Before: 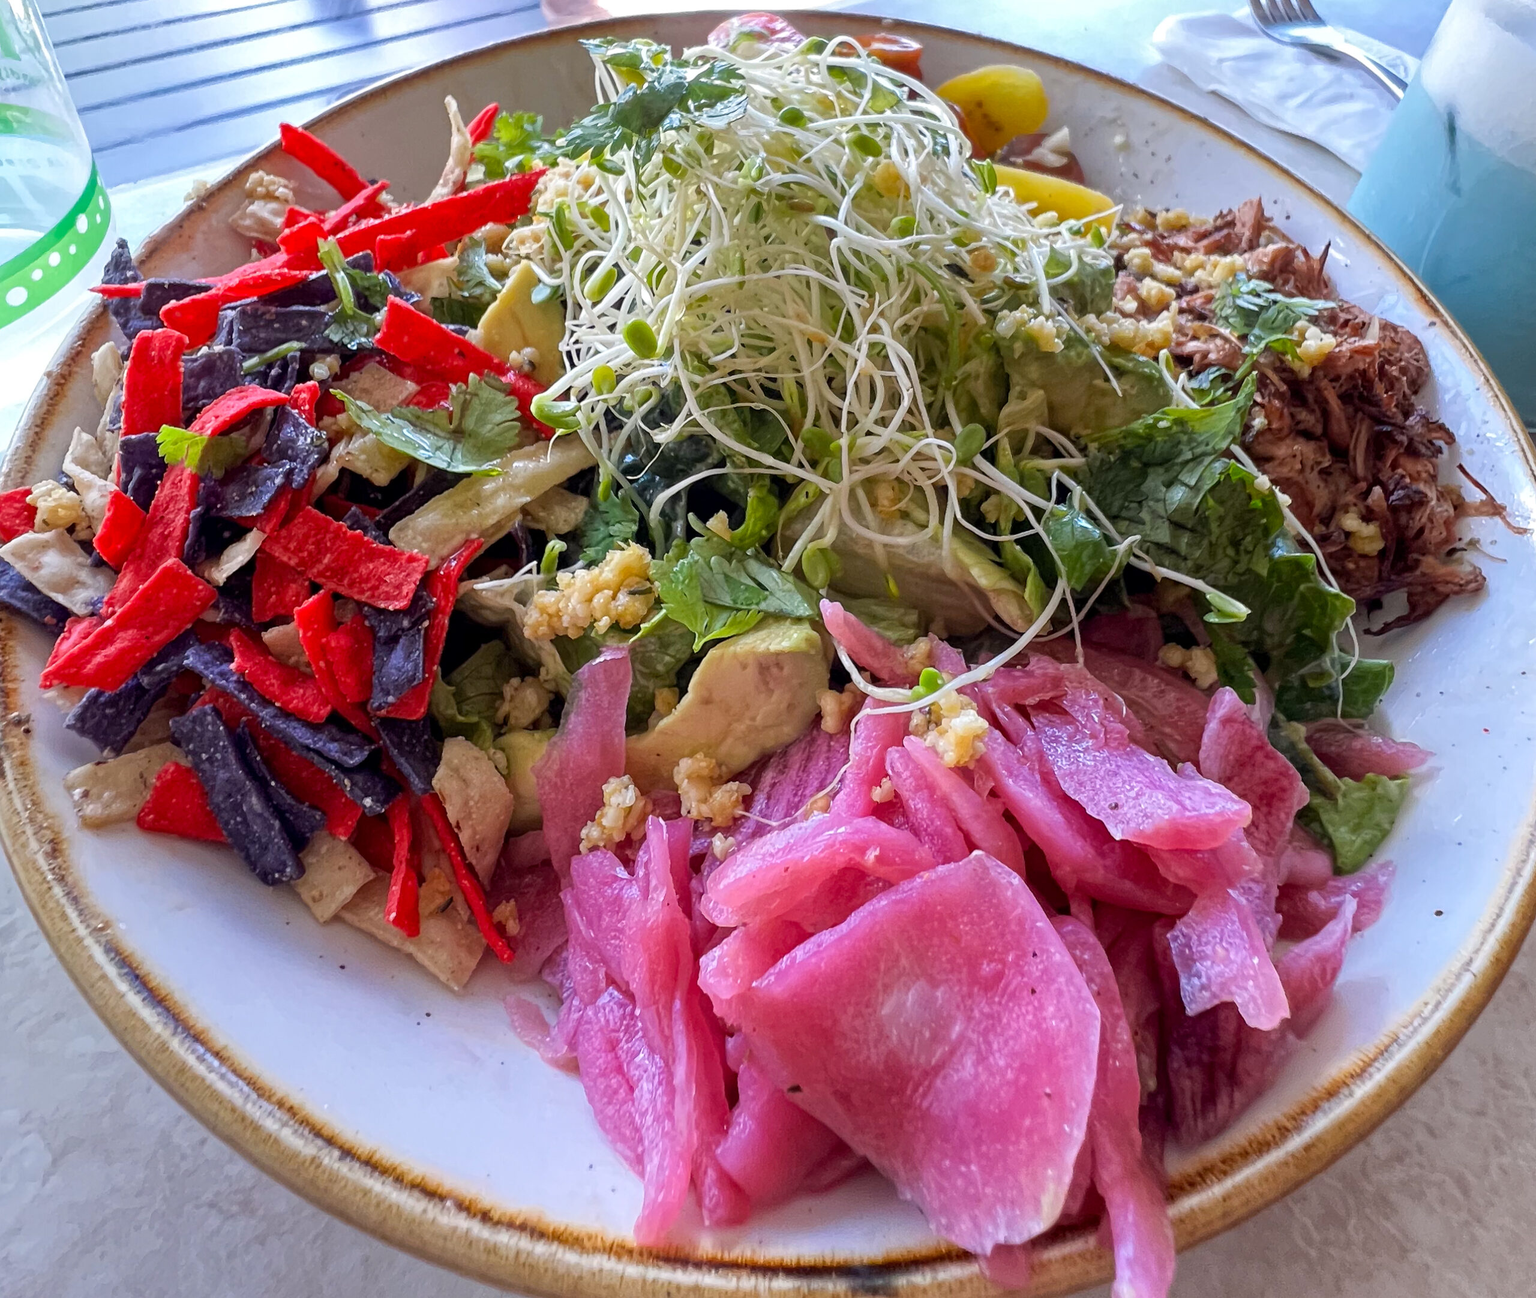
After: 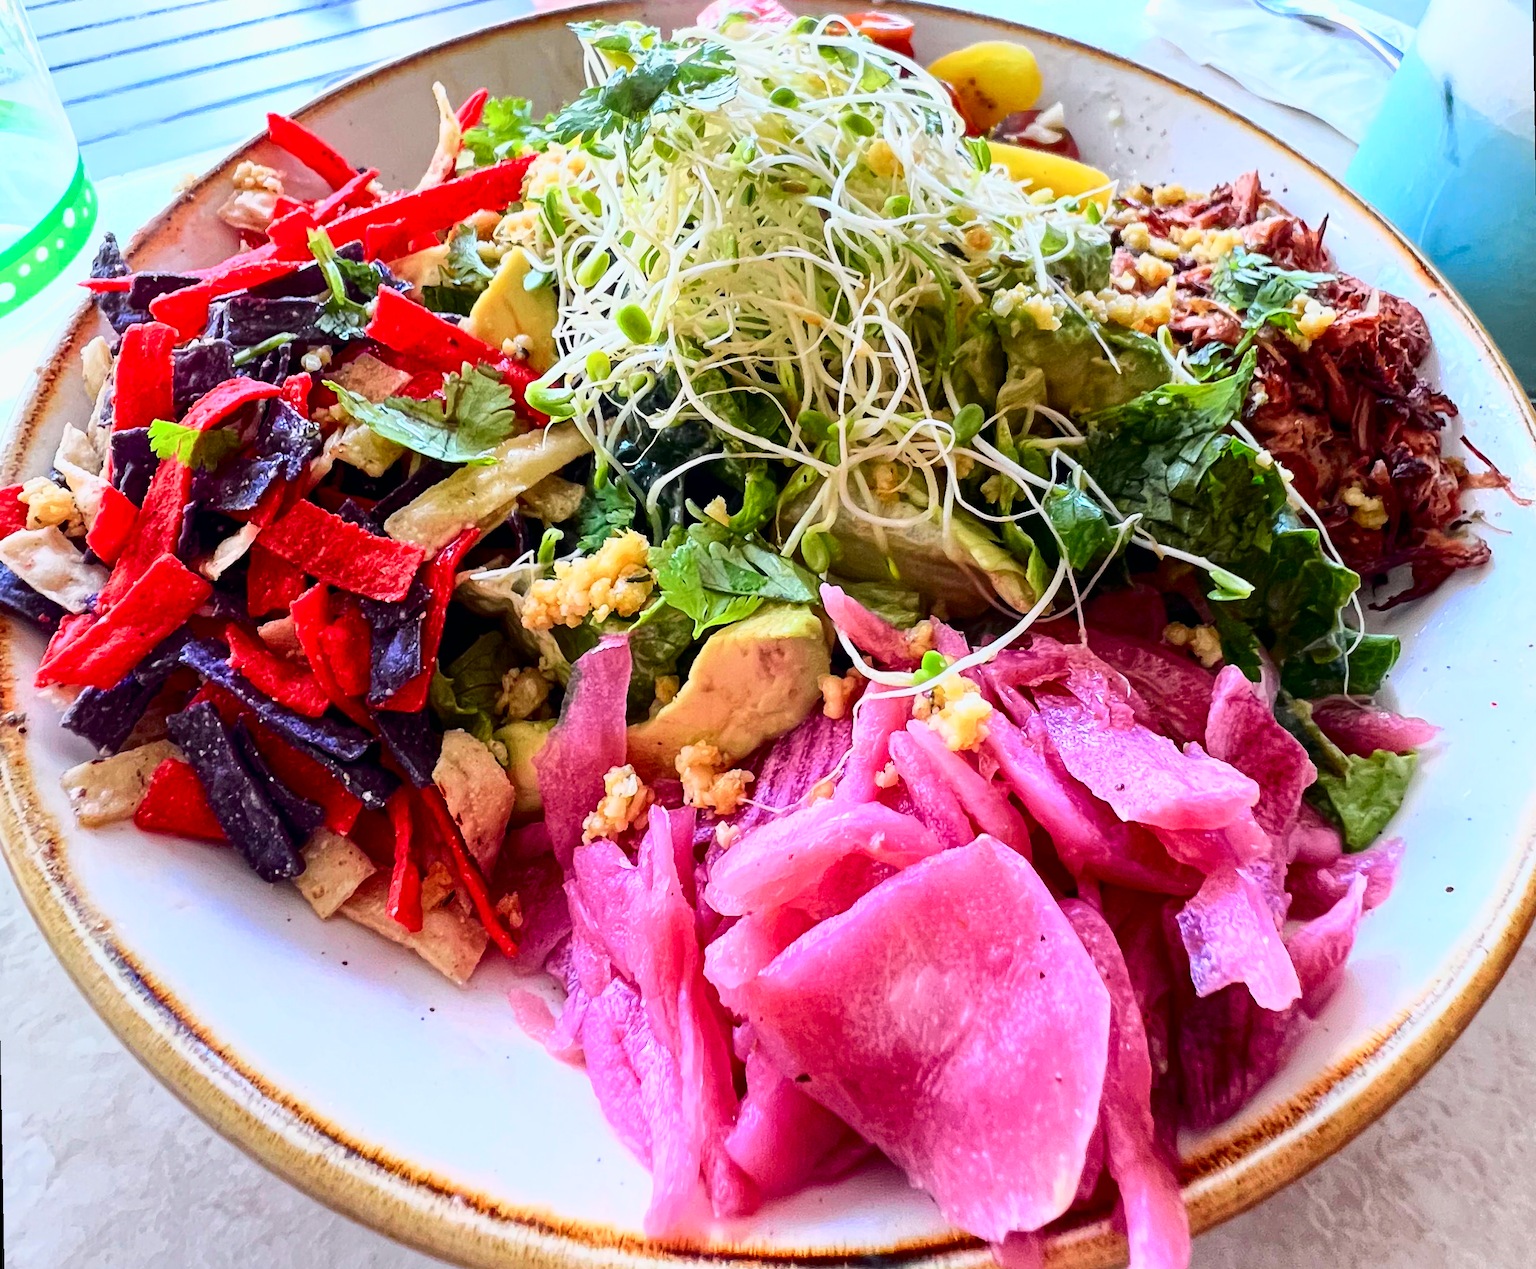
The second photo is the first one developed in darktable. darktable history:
tone curve: curves: ch0 [(0, 0) (0.035, 0.011) (0.133, 0.076) (0.285, 0.265) (0.491, 0.541) (0.617, 0.693) (0.704, 0.77) (0.794, 0.865) (0.895, 0.938) (1, 0.976)]; ch1 [(0, 0) (0.318, 0.278) (0.444, 0.427) (0.502, 0.497) (0.543, 0.547) (0.601, 0.641) (0.746, 0.764) (1, 1)]; ch2 [(0, 0) (0.316, 0.292) (0.381, 0.37) (0.423, 0.448) (0.476, 0.482) (0.502, 0.5) (0.543, 0.547) (0.587, 0.613) (0.642, 0.672) (0.704, 0.727) (0.865, 0.827) (1, 0.951)], color space Lab, independent channels, preserve colors none
contrast brightness saturation: contrast 0.23, brightness 0.1, saturation 0.29
rotate and perspective: rotation -1°, crop left 0.011, crop right 0.989, crop top 0.025, crop bottom 0.975
